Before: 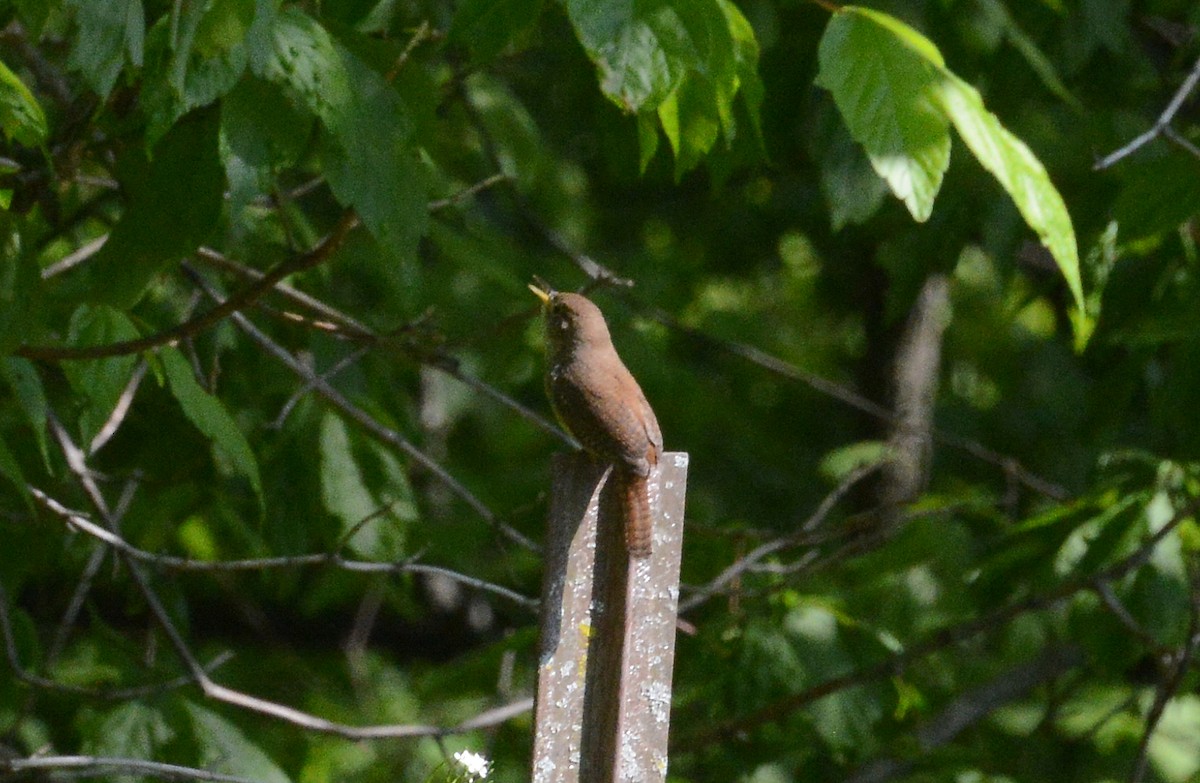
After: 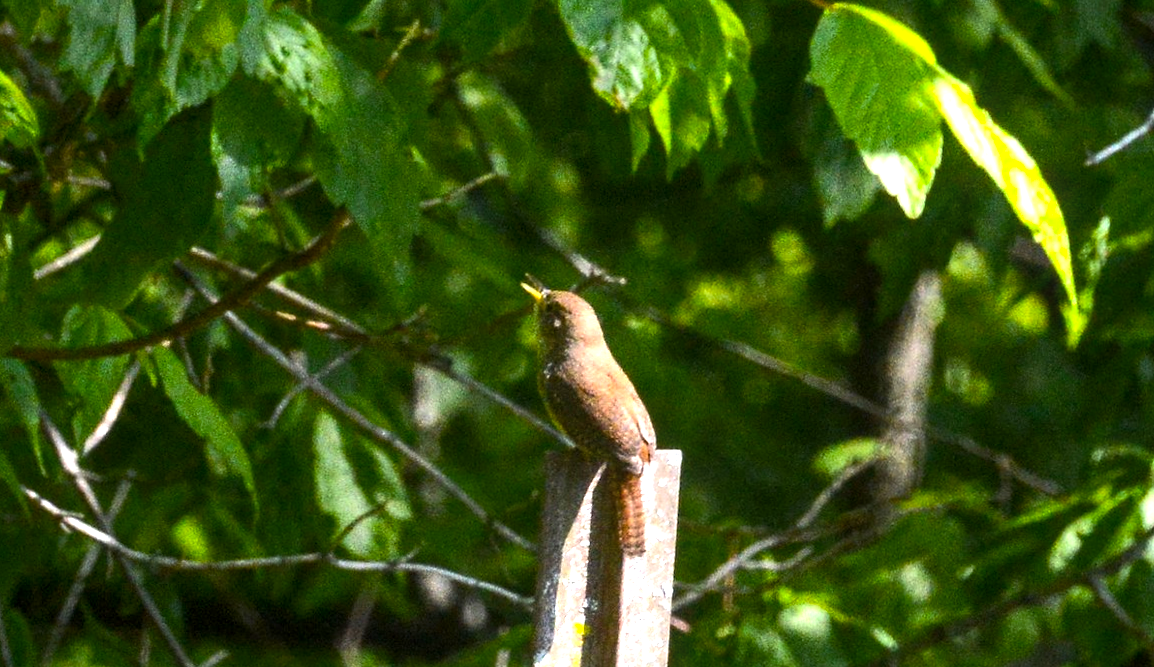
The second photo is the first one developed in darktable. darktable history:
crop and rotate: angle 0.274°, left 0.293%, right 2.795%, bottom 14.094%
color balance rgb: linear chroma grading › global chroma 0.668%, perceptual saturation grading › global saturation 30.071%, perceptual brilliance grading › global brilliance 15.387%, perceptual brilliance grading › shadows -35.234%, global vibrance 9.839%
exposure: black level correction 0, exposure 0.93 EV, compensate highlight preservation false
local contrast: on, module defaults
